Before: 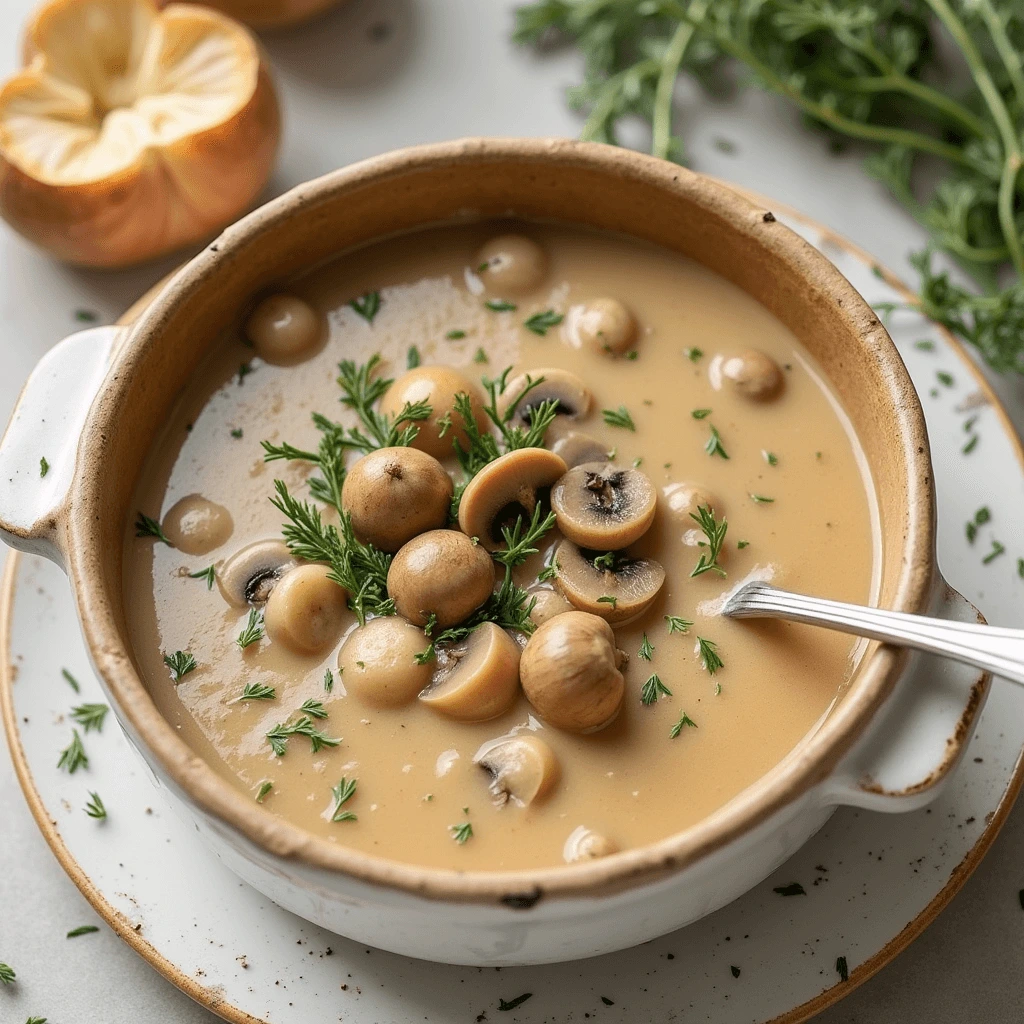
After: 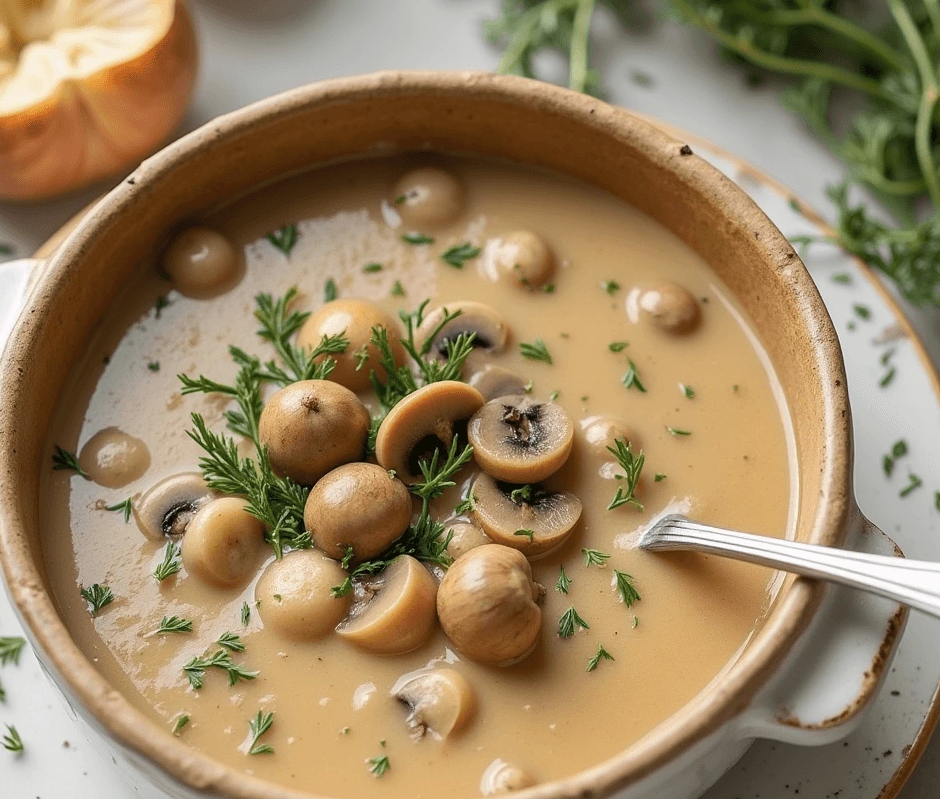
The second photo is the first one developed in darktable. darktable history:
crop: left 8.193%, top 6.623%, bottom 15.295%
shadows and highlights: shadows 25.89, highlights -24.71, highlights color adjustment 56.2%
